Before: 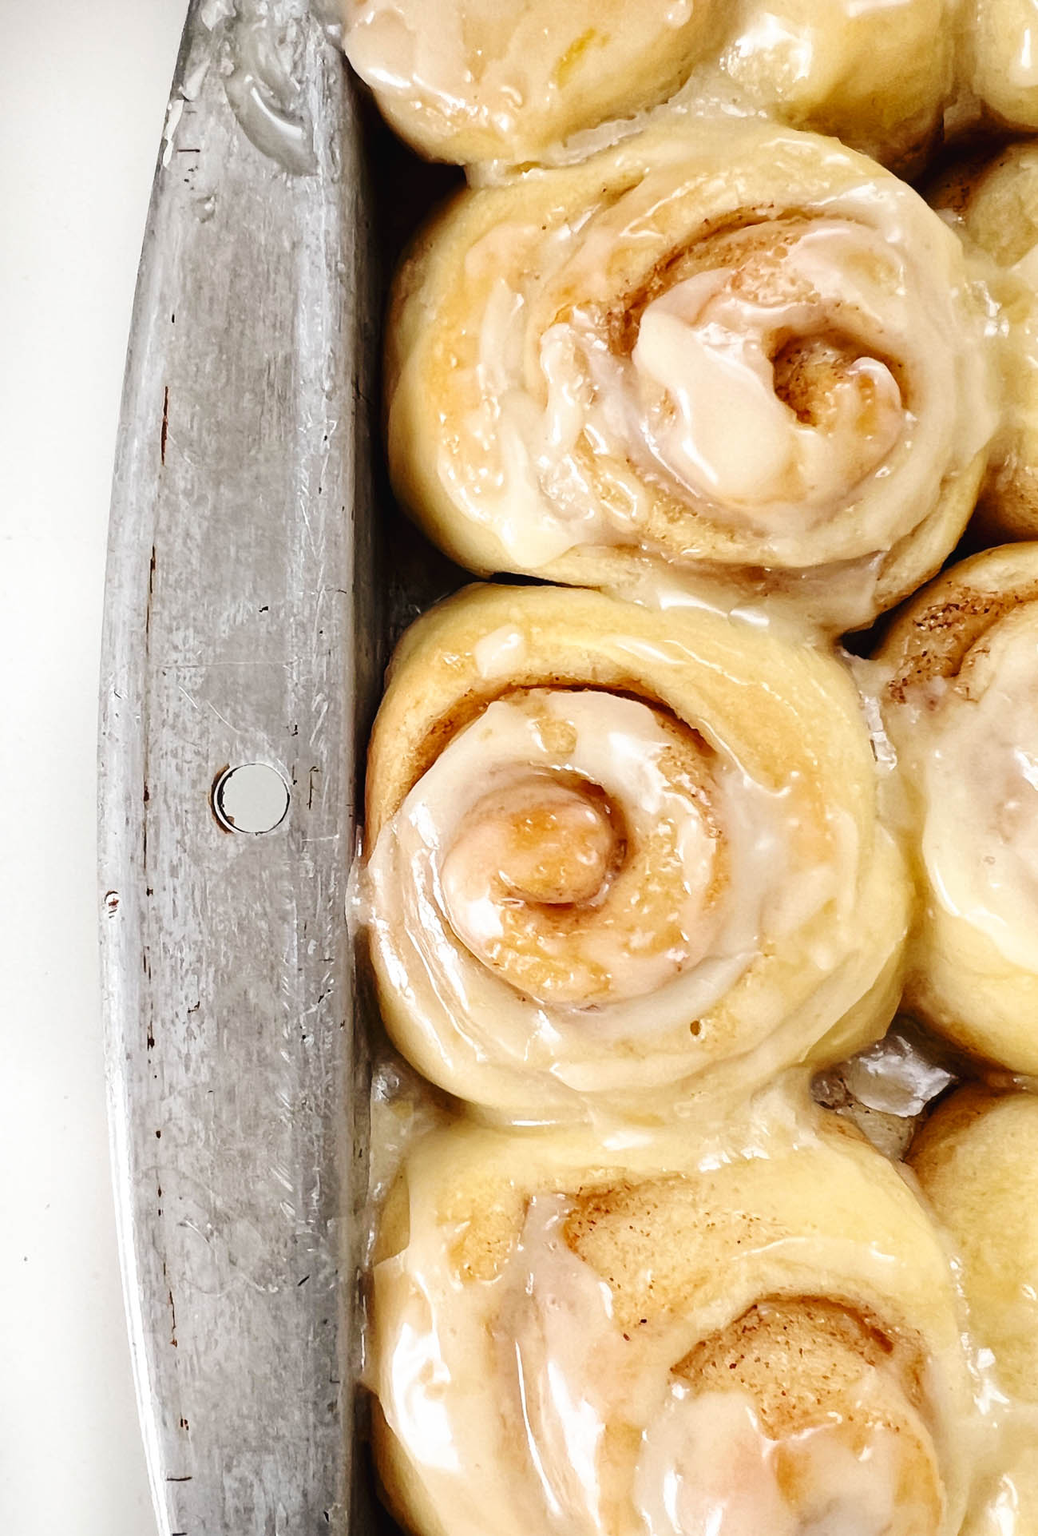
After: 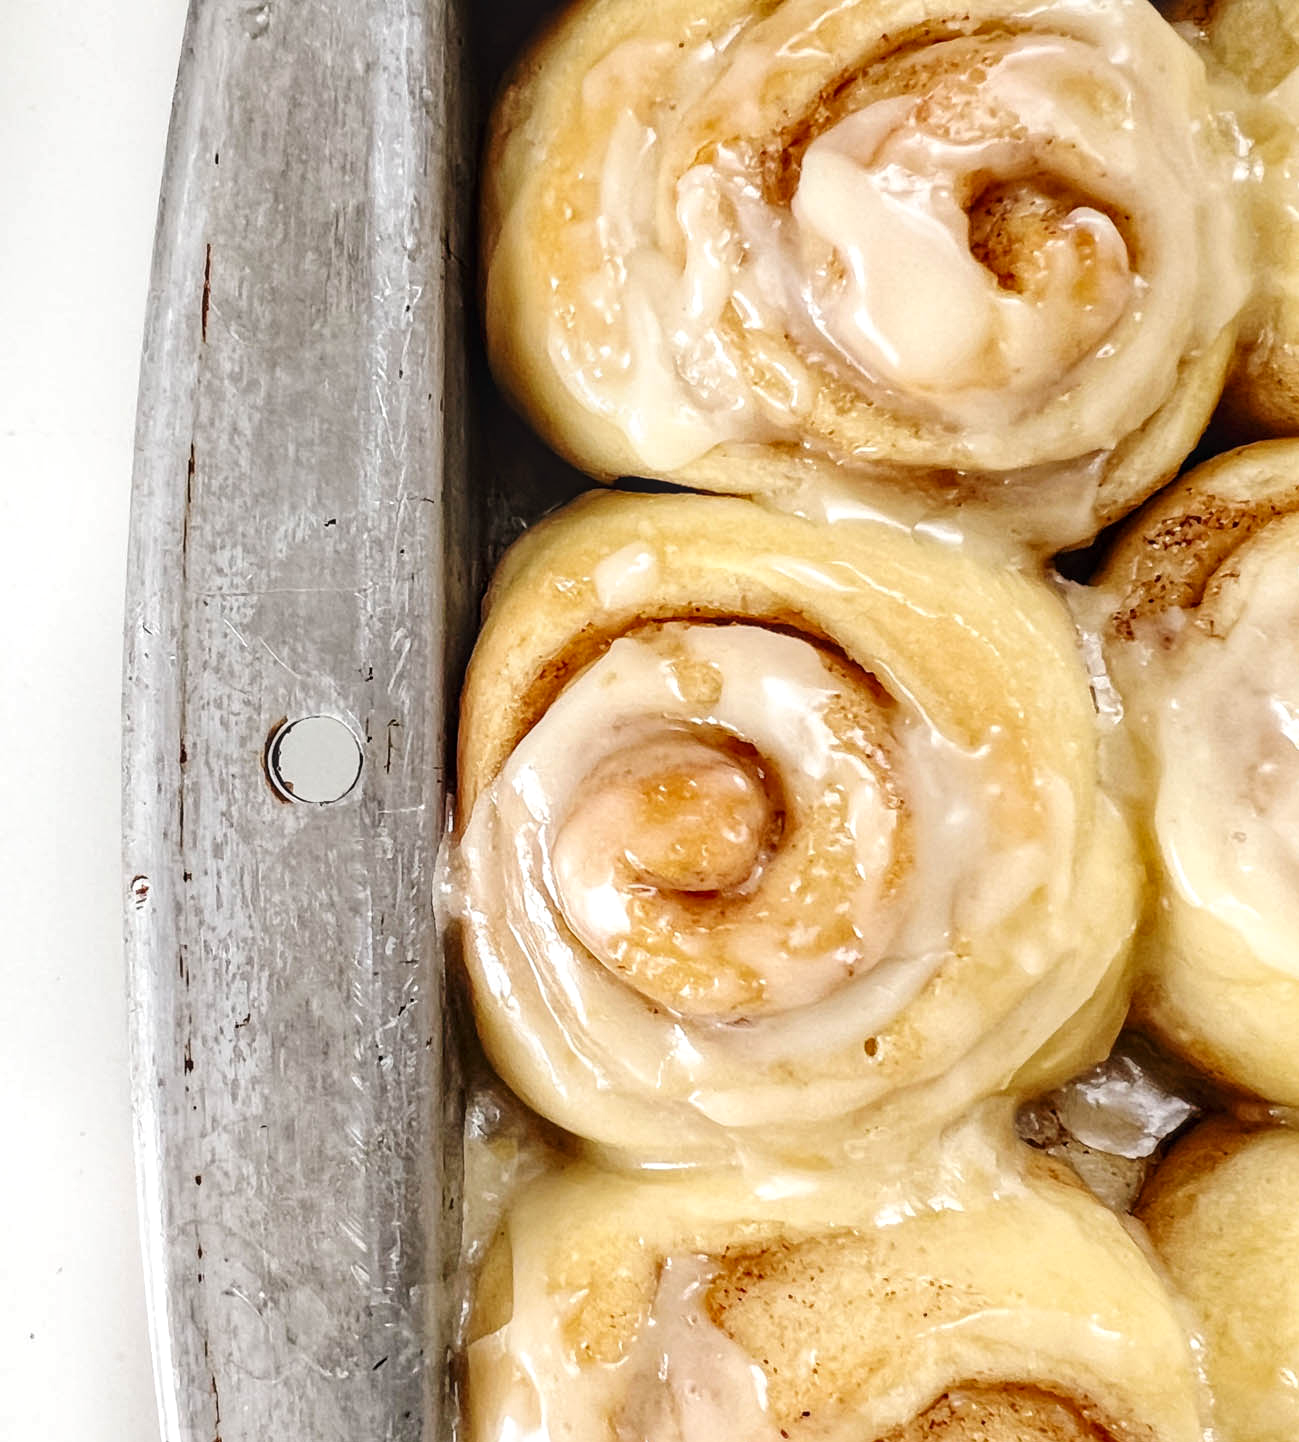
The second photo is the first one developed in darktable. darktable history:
crop and rotate: top 12.5%, bottom 12.5%
local contrast: on, module defaults
